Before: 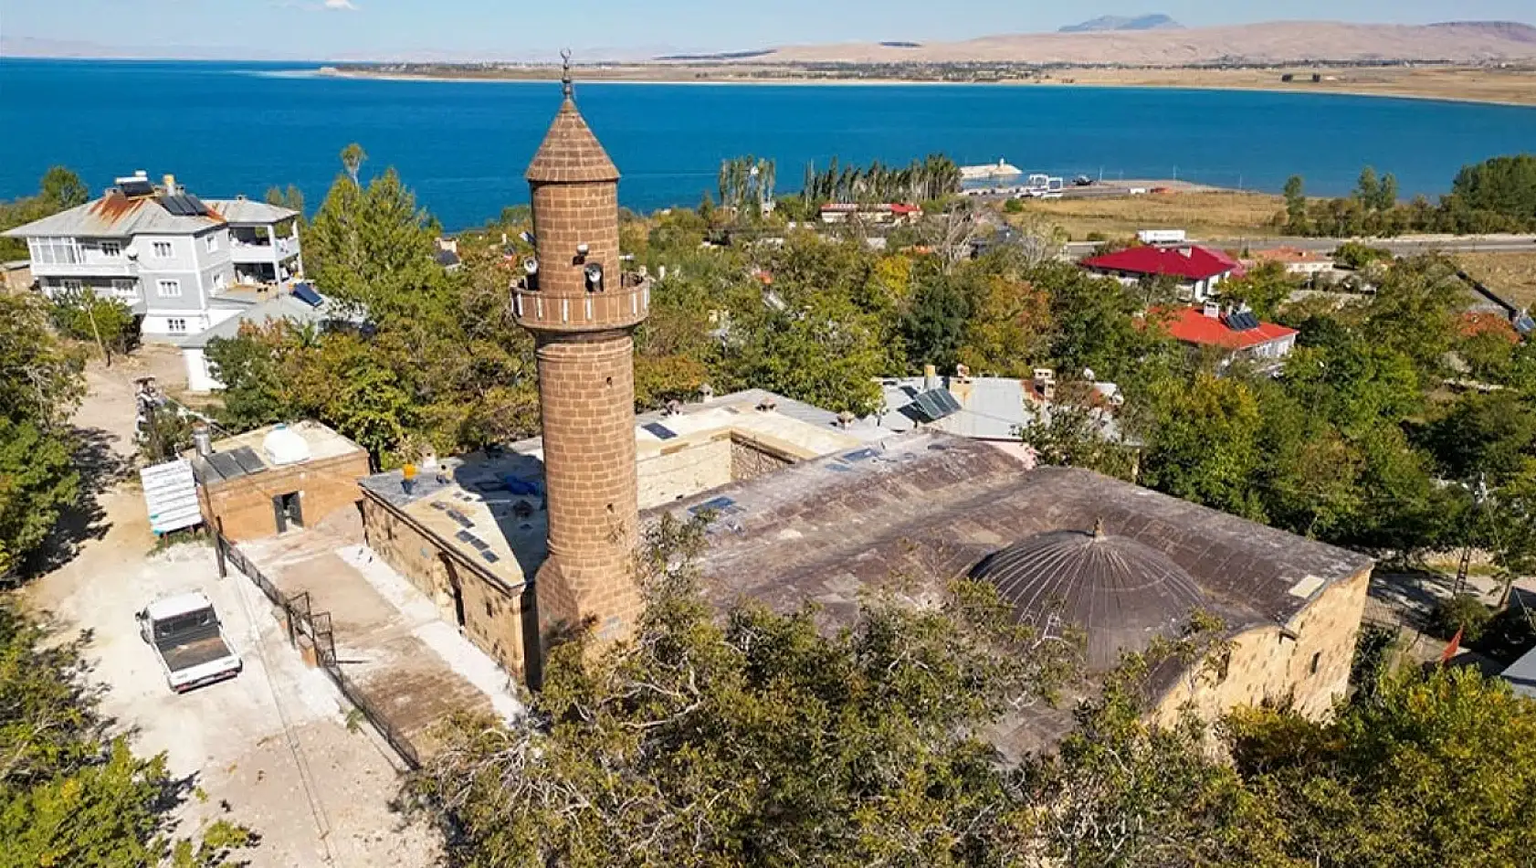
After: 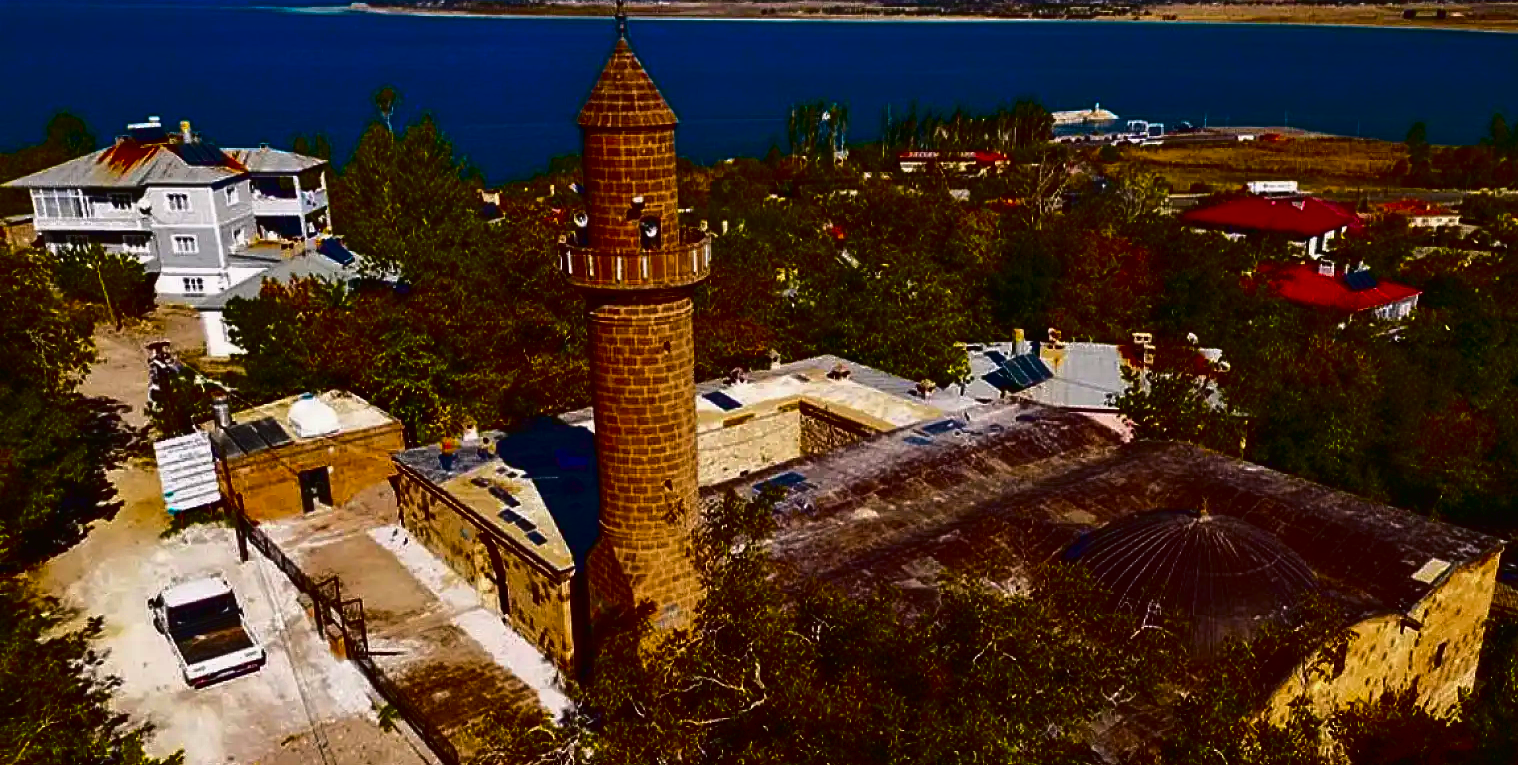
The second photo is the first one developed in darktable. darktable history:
crop: top 7.49%, right 9.717%, bottom 11.943%
tone curve: curves: ch0 [(0.003, 0.015) (0.104, 0.07) (0.236, 0.218) (0.401, 0.443) (0.495, 0.55) (0.65, 0.68) (0.832, 0.858) (1, 0.977)]; ch1 [(0, 0) (0.161, 0.092) (0.35, 0.33) (0.379, 0.401) (0.45, 0.466) (0.489, 0.499) (0.55, 0.56) (0.621, 0.615) (0.718, 0.734) (1, 1)]; ch2 [(0, 0) (0.369, 0.427) (0.44, 0.434) (0.502, 0.501) (0.557, 0.55) (0.586, 0.59) (1, 1)], color space Lab, independent channels, preserve colors none
contrast brightness saturation: brightness -1, saturation 1
